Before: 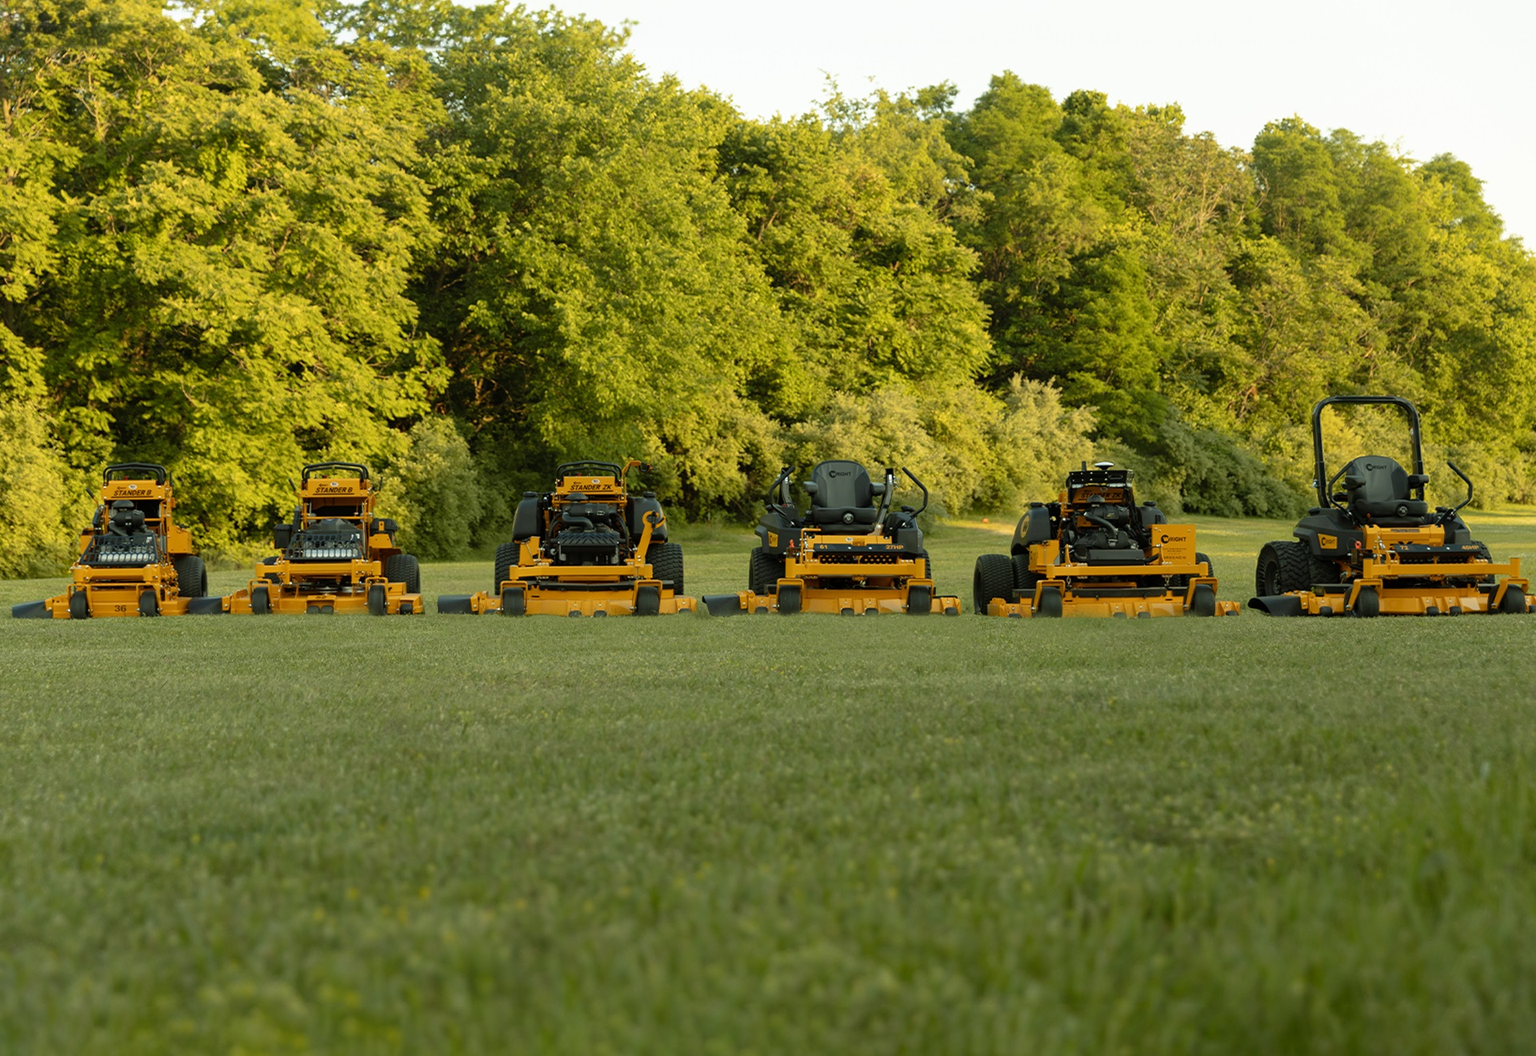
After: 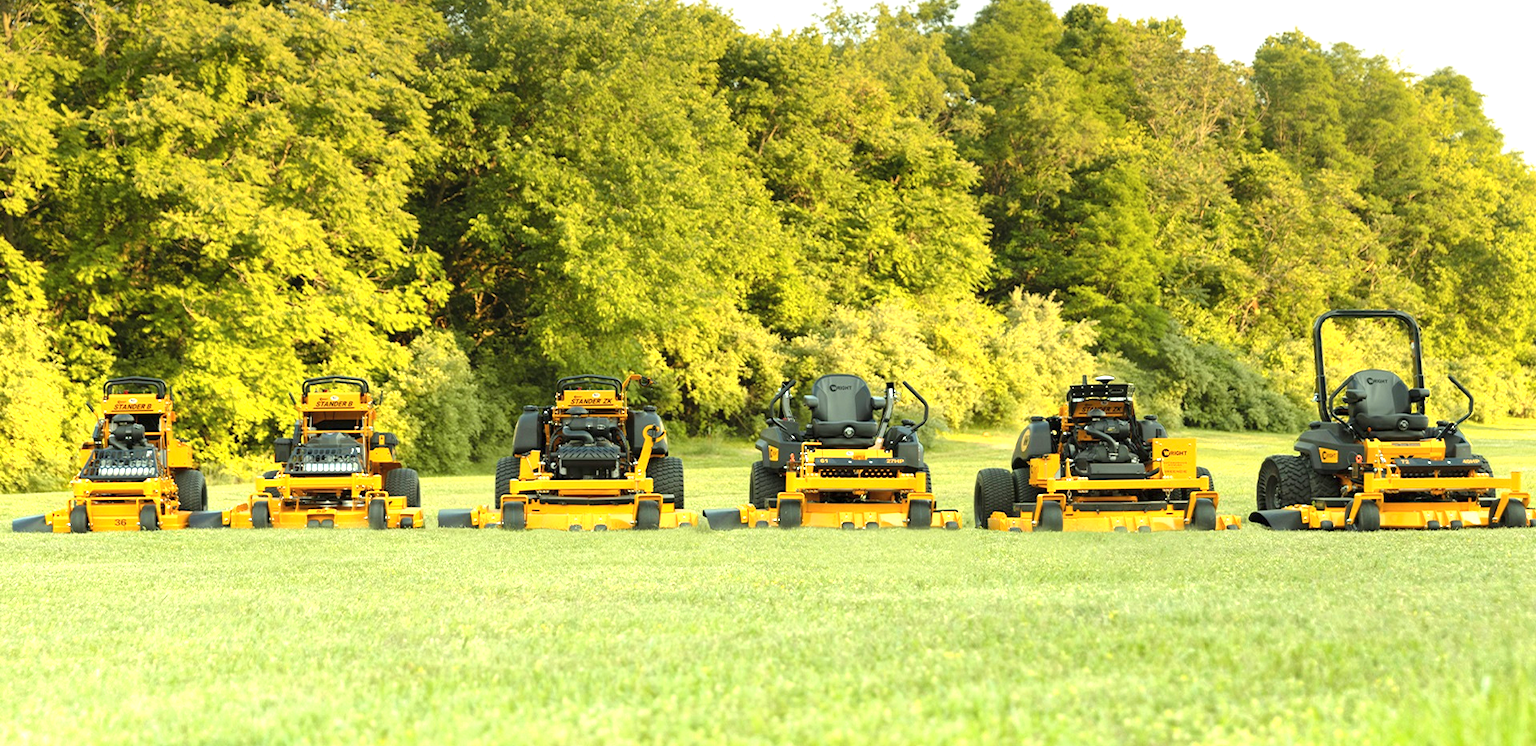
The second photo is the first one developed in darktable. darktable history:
contrast brightness saturation: contrast 0.05, brightness 0.06, saturation 0.01
graduated density: density -3.9 EV
crop and rotate: top 8.293%, bottom 20.996%
